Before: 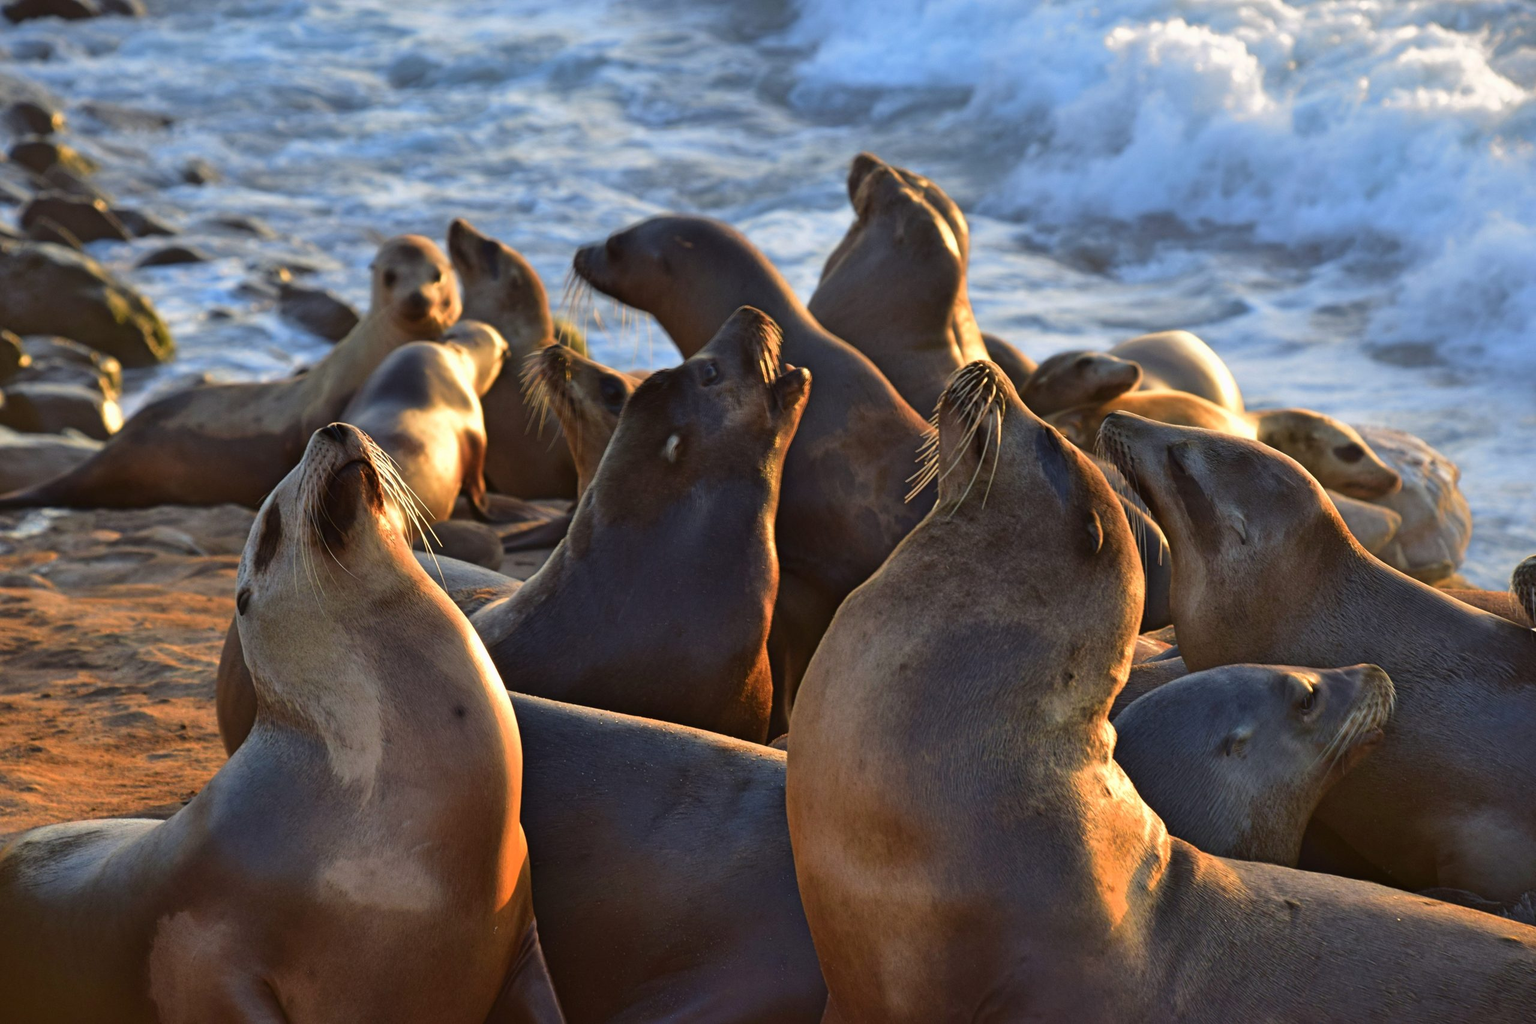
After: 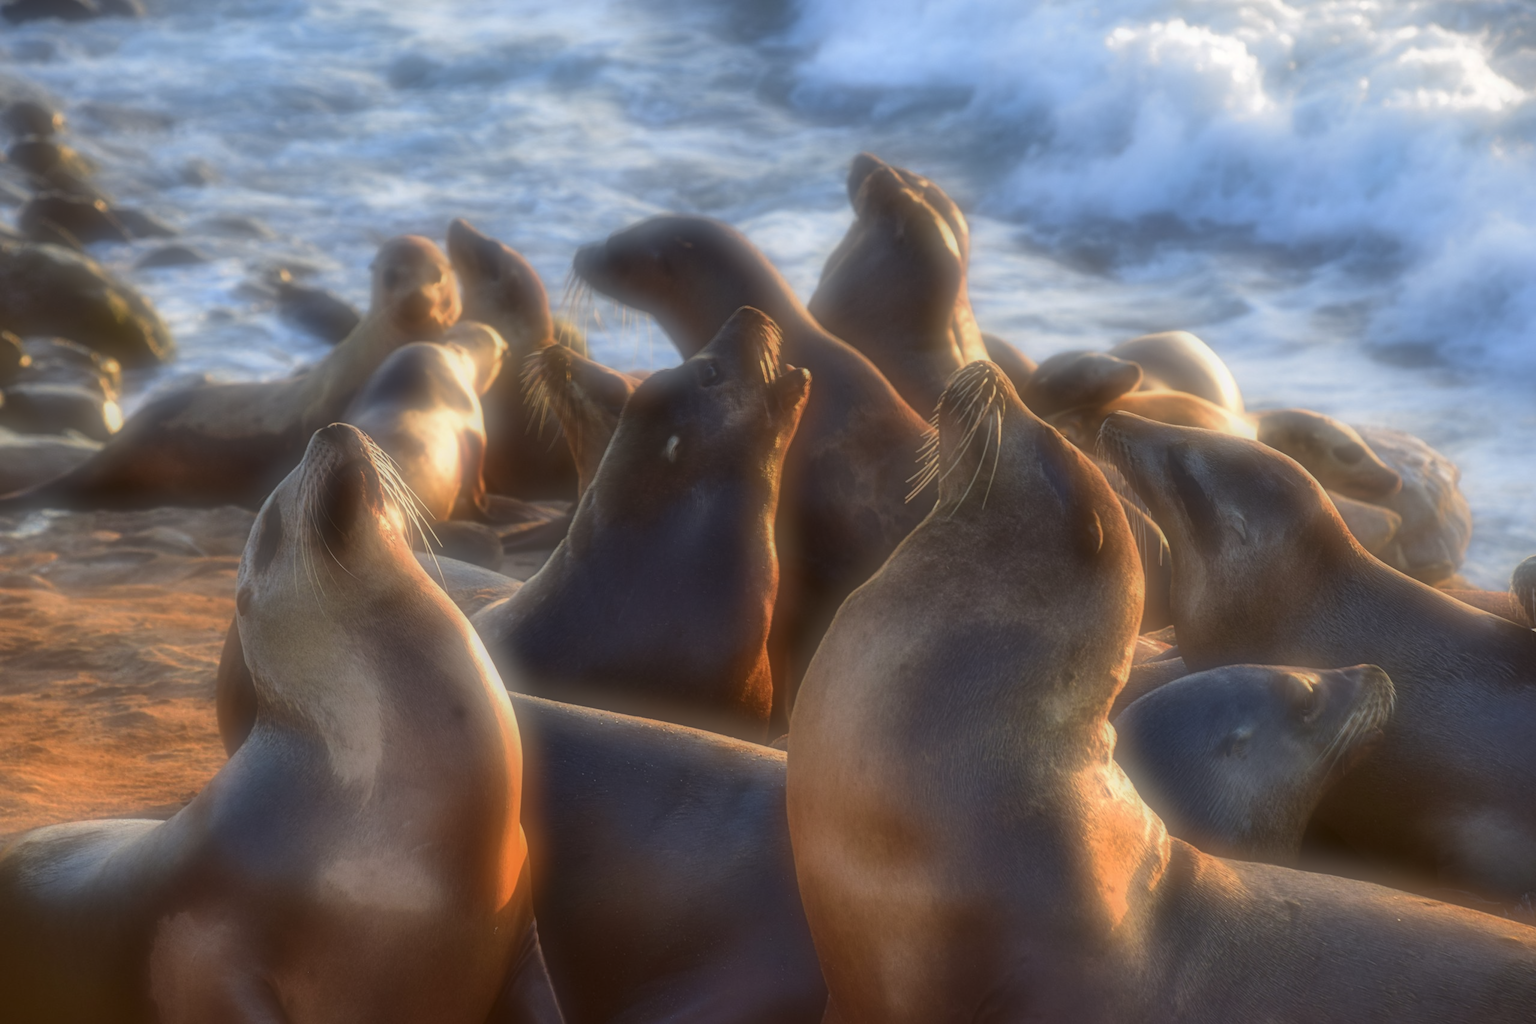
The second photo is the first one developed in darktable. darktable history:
soften: on, module defaults
local contrast: on, module defaults
